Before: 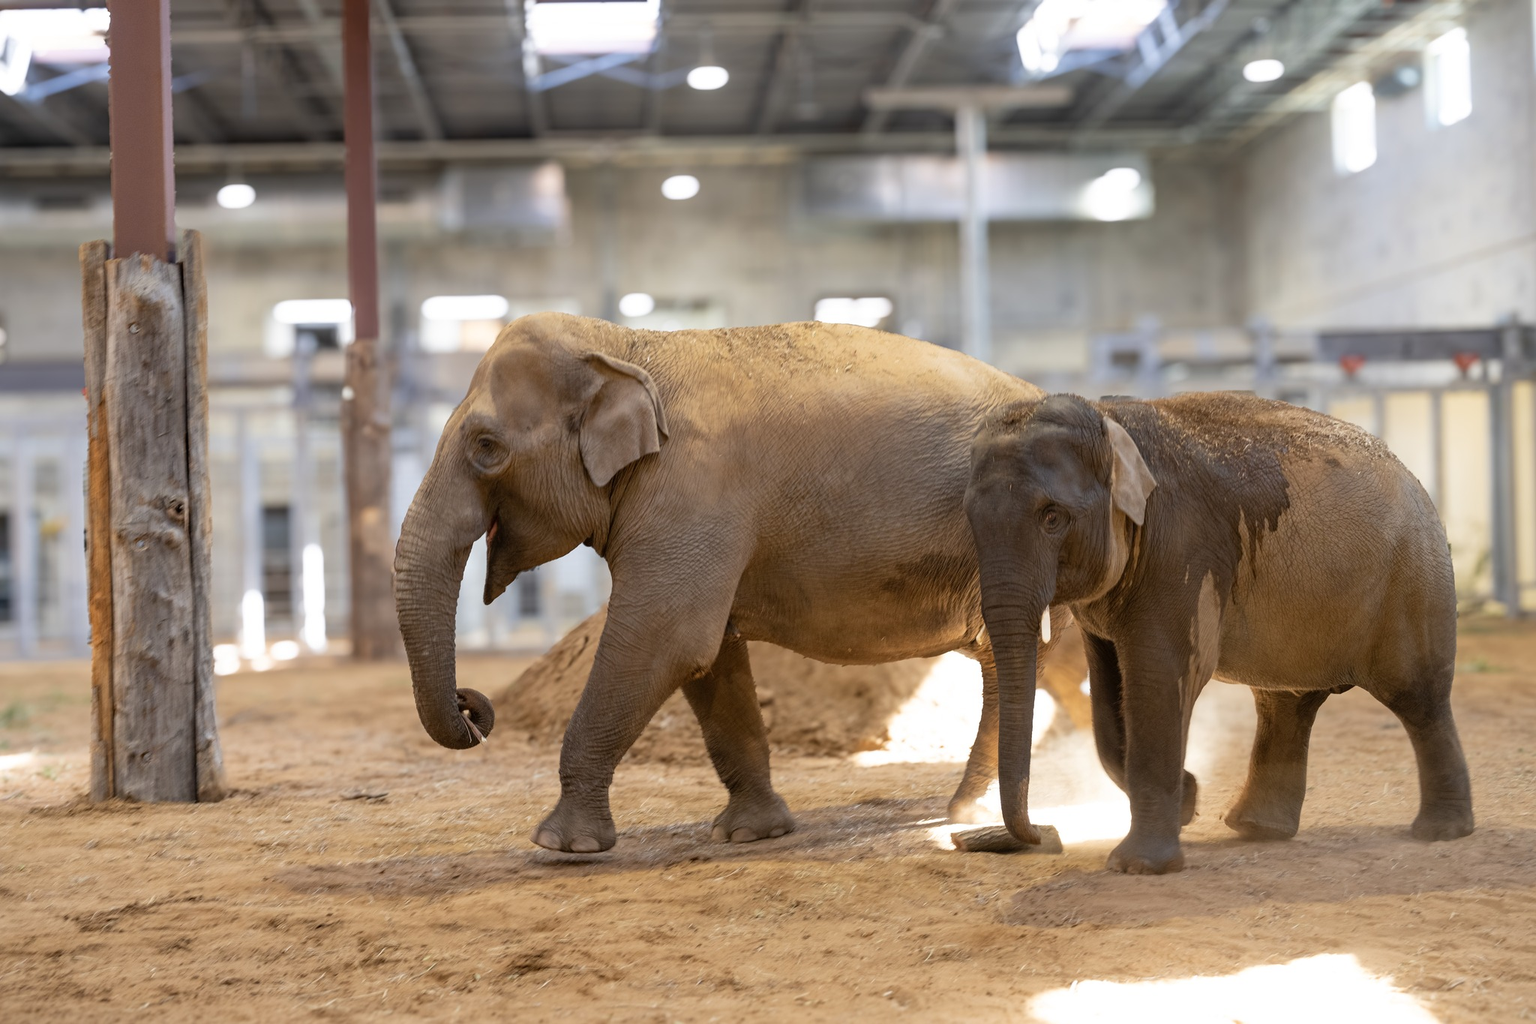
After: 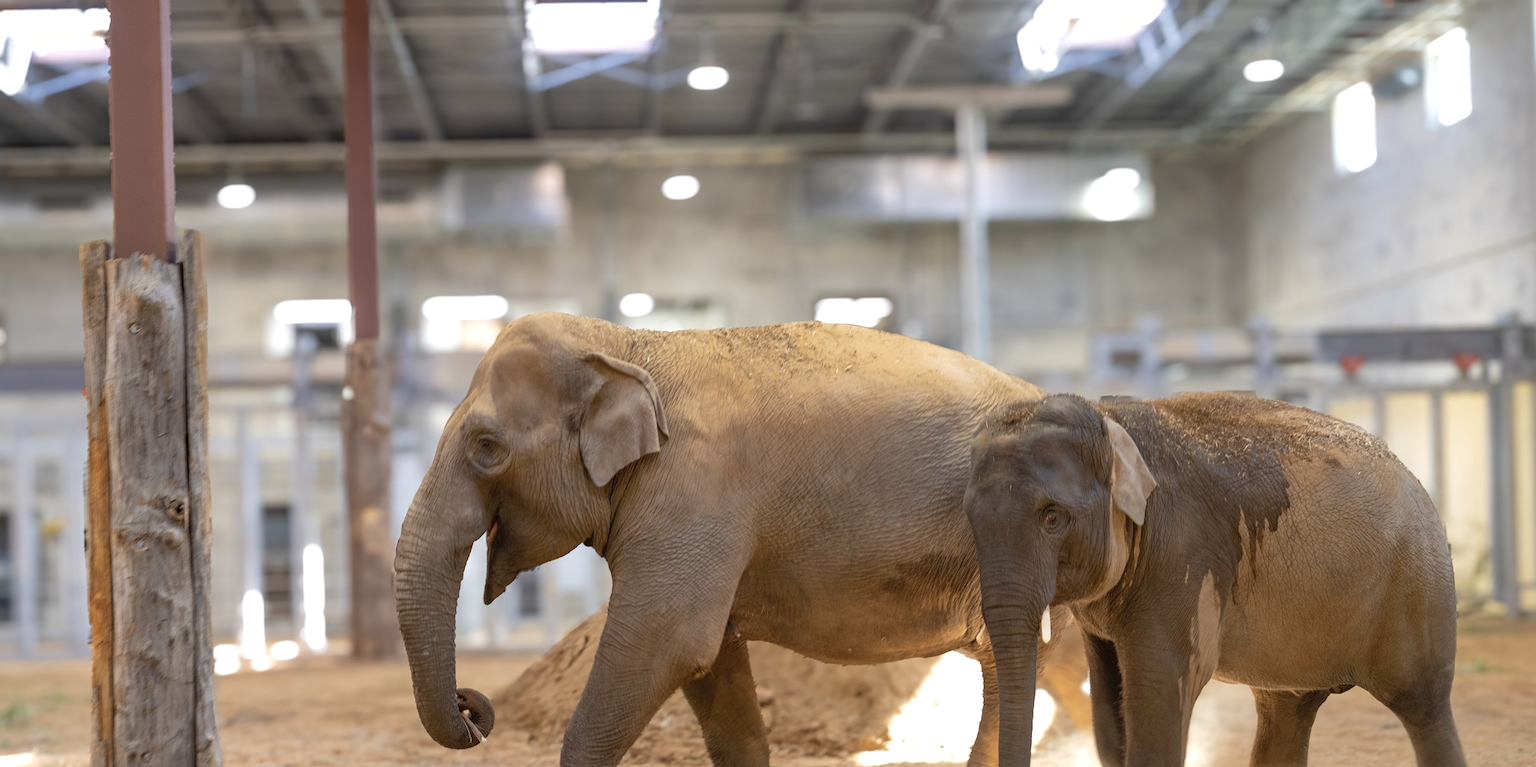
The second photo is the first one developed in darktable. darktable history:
crop: bottom 24.988%
exposure: exposure 0.166 EV, compensate highlight preservation false
shadows and highlights: on, module defaults
contrast brightness saturation: saturation -0.06
